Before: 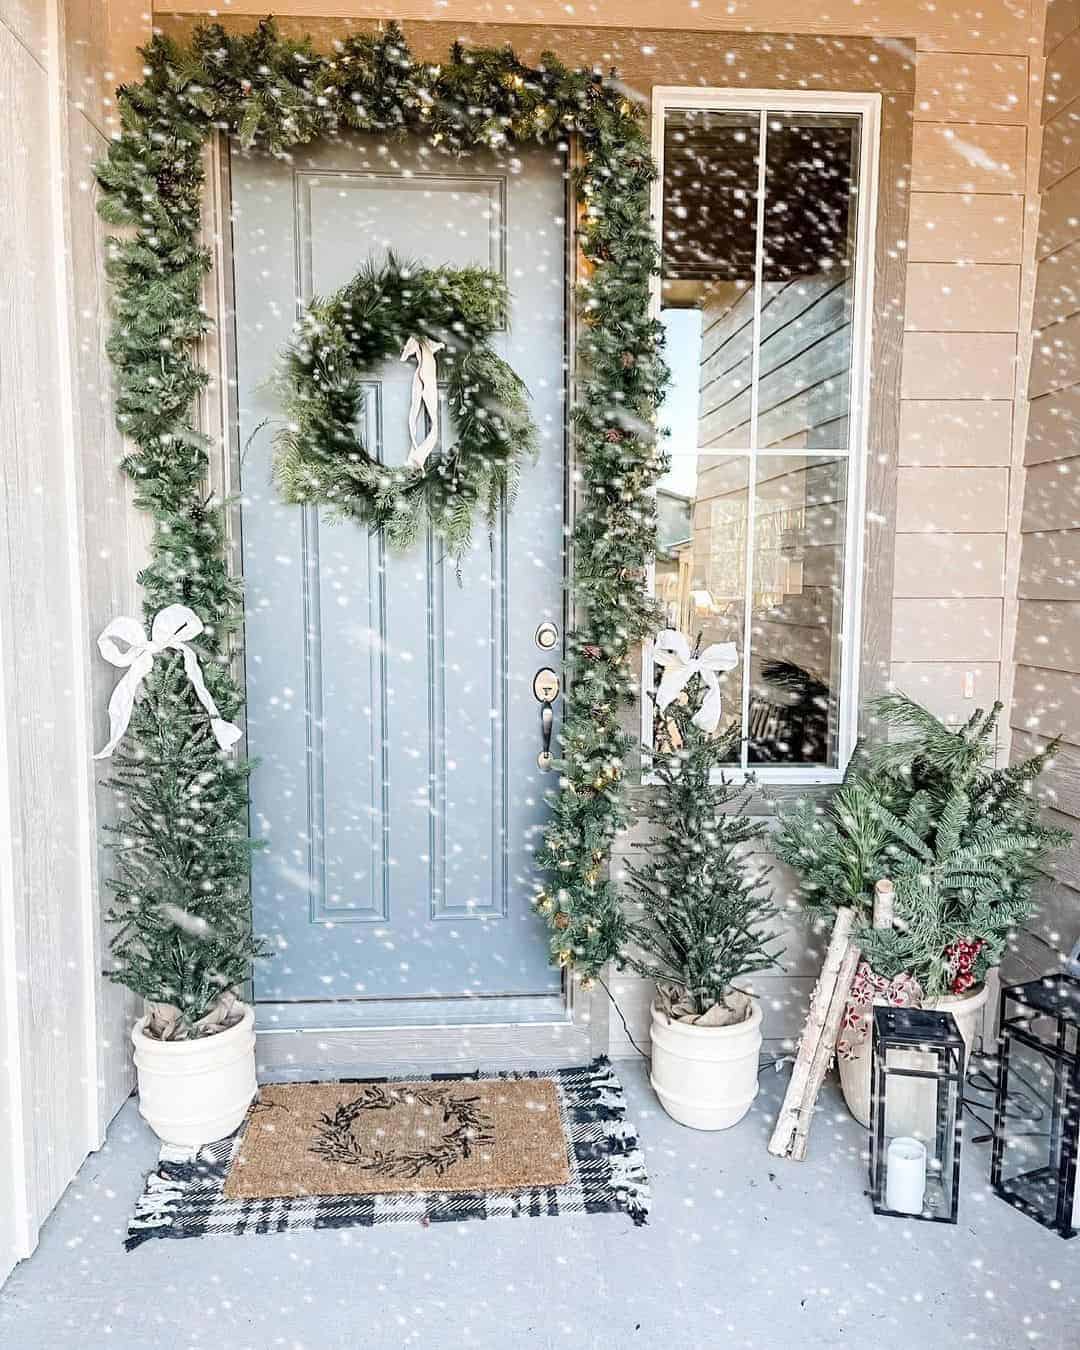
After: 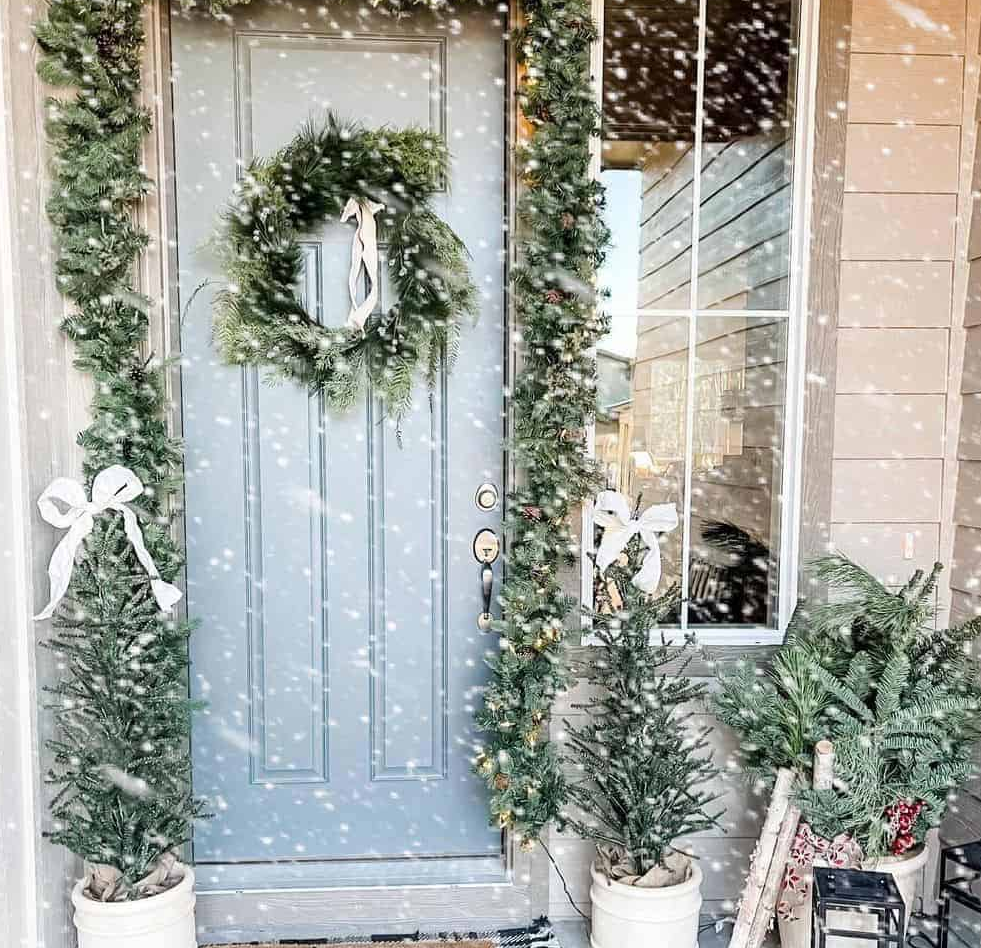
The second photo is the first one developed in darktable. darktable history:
crop: left 5.596%, top 10.314%, right 3.534%, bottom 19.395%
exposure: compensate highlight preservation false
